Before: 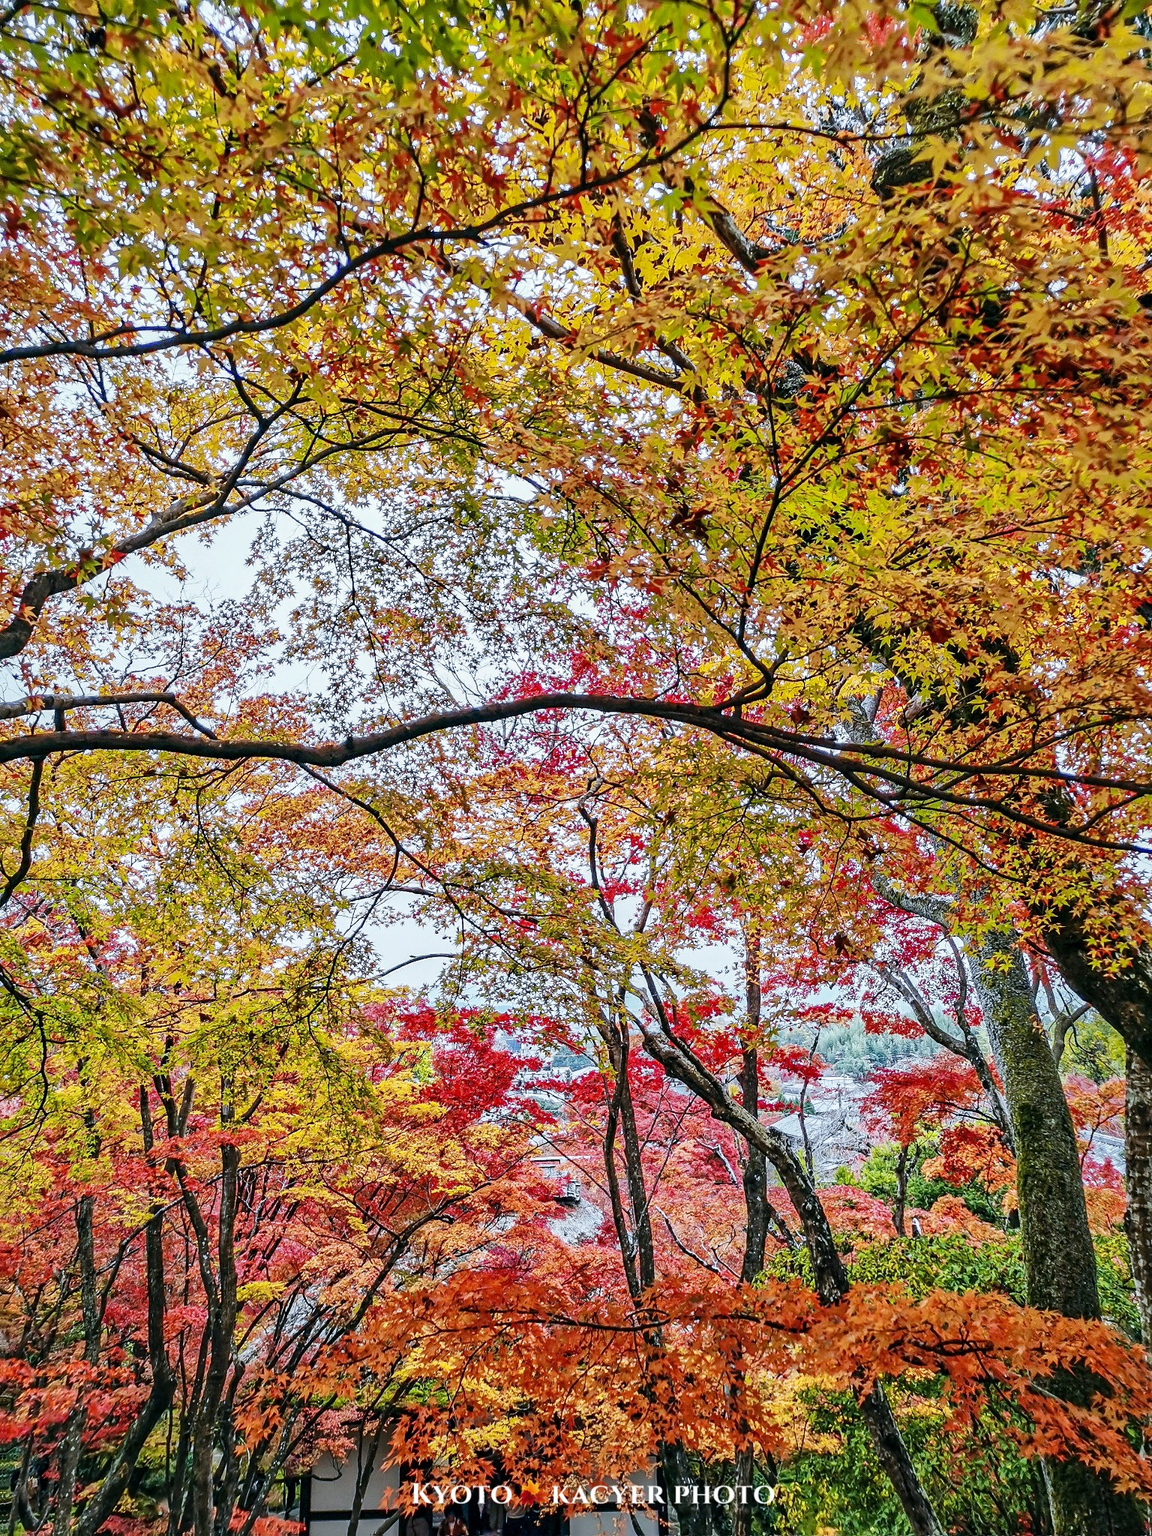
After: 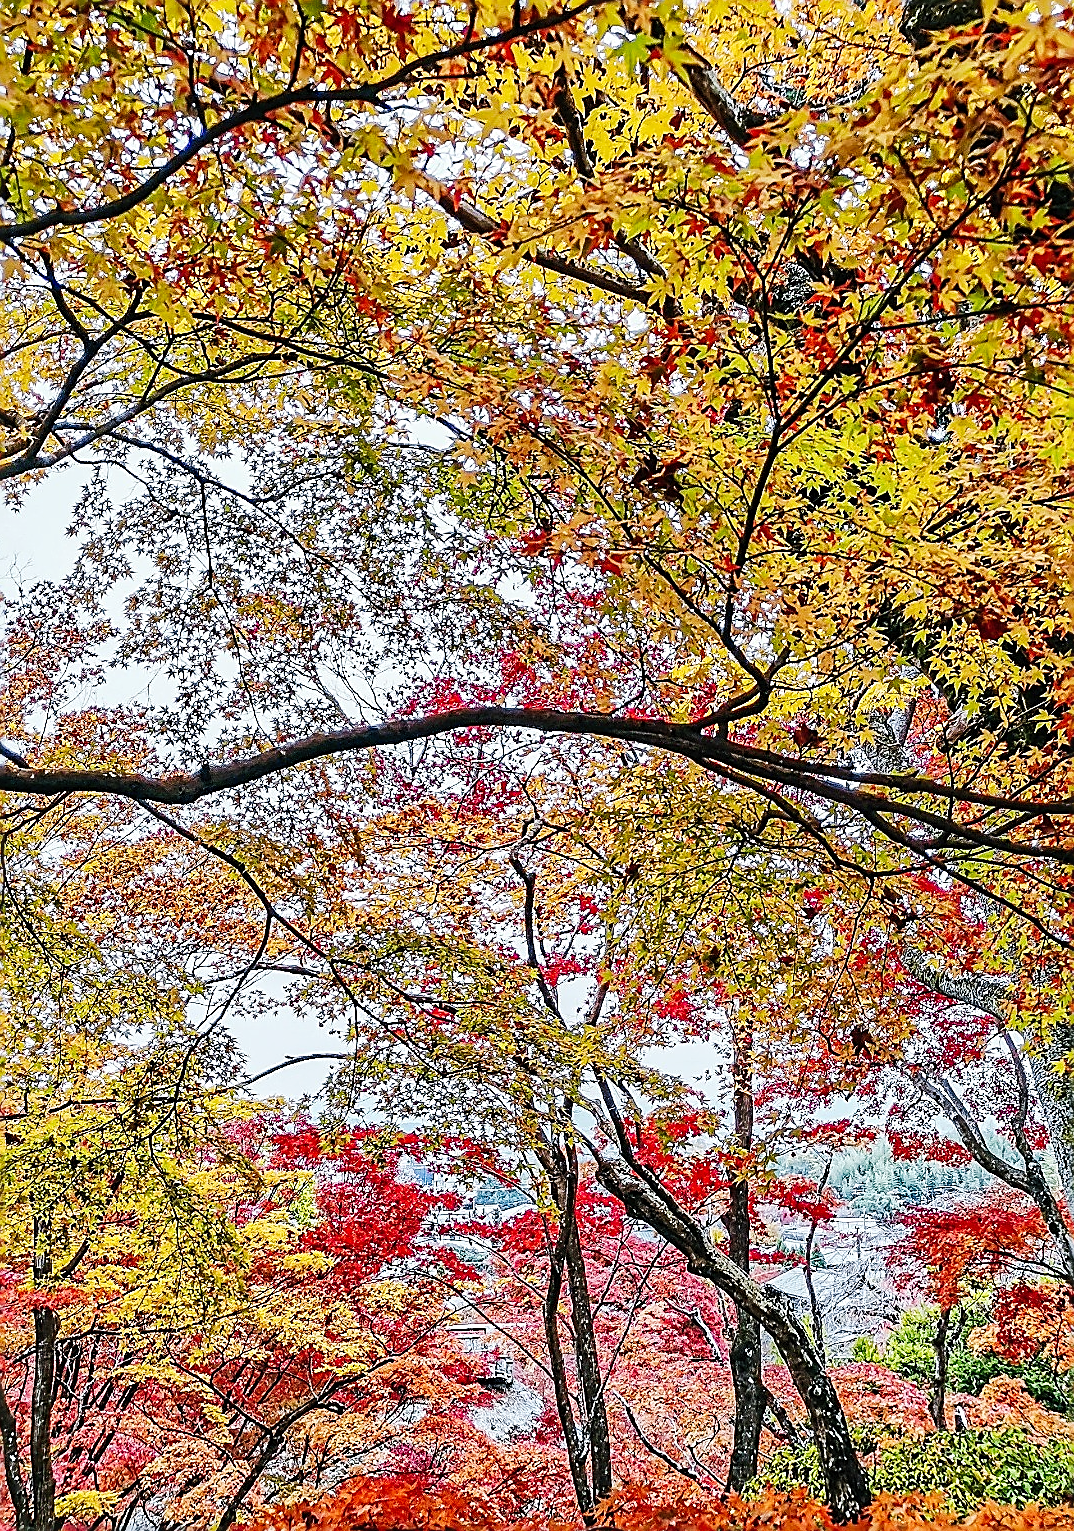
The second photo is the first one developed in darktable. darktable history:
crop and rotate: left 17.046%, top 10.659%, right 12.989%, bottom 14.553%
sharpen: radius 1.685, amount 1.294
tone curve: curves: ch0 [(0, 0) (0.003, 0.014) (0.011, 0.019) (0.025, 0.026) (0.044, 0.037) (0.069, 0.053) (0.1, 0.083) (0.136, 0.121) (0.177, 0.163) (0.224, 0.22) (0.277, 0.281) (0.335, 0.354) (0.399, 0.436) (0.468, 0.526) (0.543, 0.612) (0.623, 0.706) (0.709, 0.79) (0.801, 0.858) (0.898, 0.925) (1, 1)], preserve colors none
